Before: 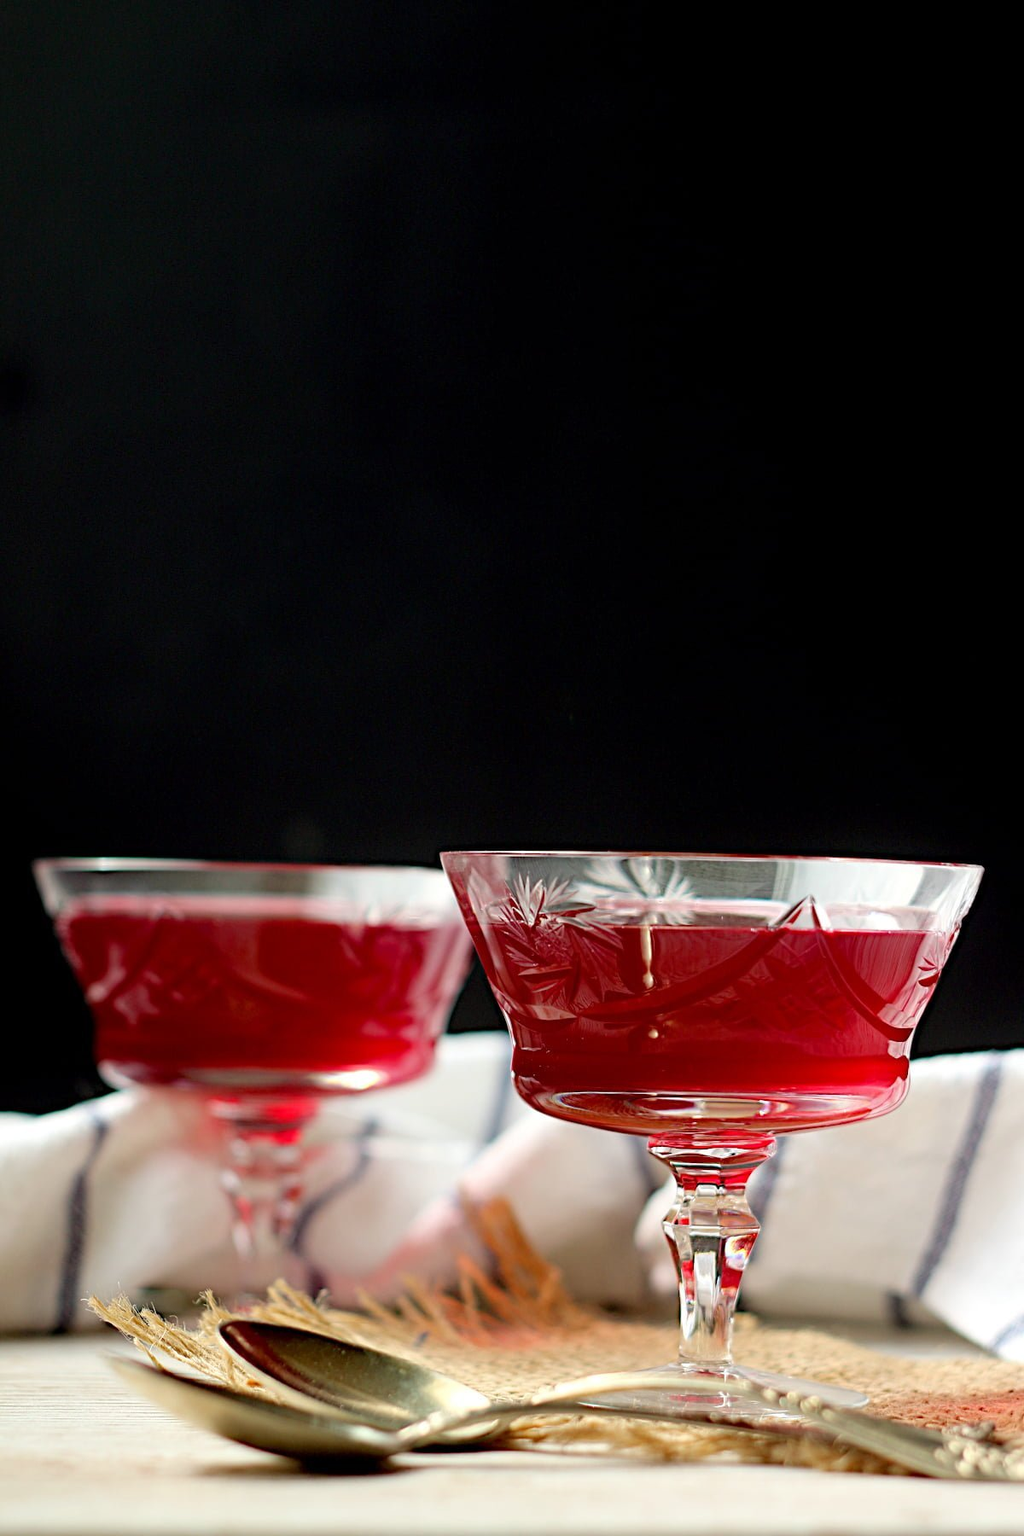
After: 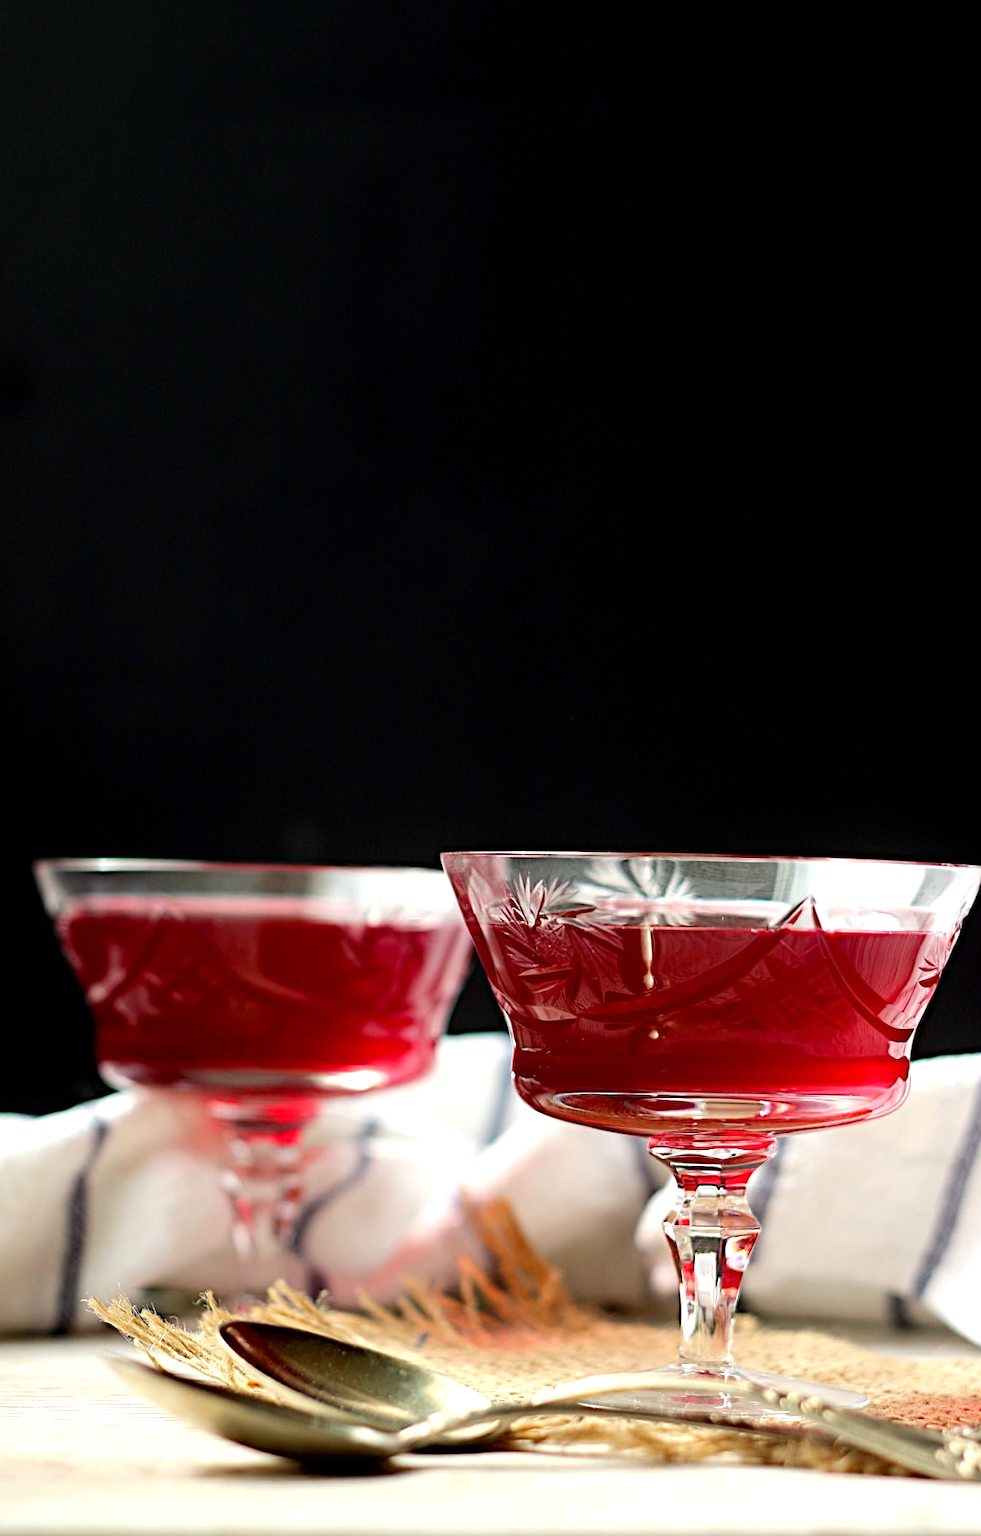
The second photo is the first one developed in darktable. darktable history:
tone equalizer: -8 EV -0.417 EV, -7 EV -0.389 EV, -6 EV -0.333 EV, -5 EV -0.222 EV, -3 EV 0.222 EV, -2 EV 0.333 EV, -1 EV 0.389 EV, +0 EV 0.417 EV, edges refinement/feathering 500, mask exposure compensation -1.57 EV, preserve details no
crop: right 4.126%, bottom 0.031%
